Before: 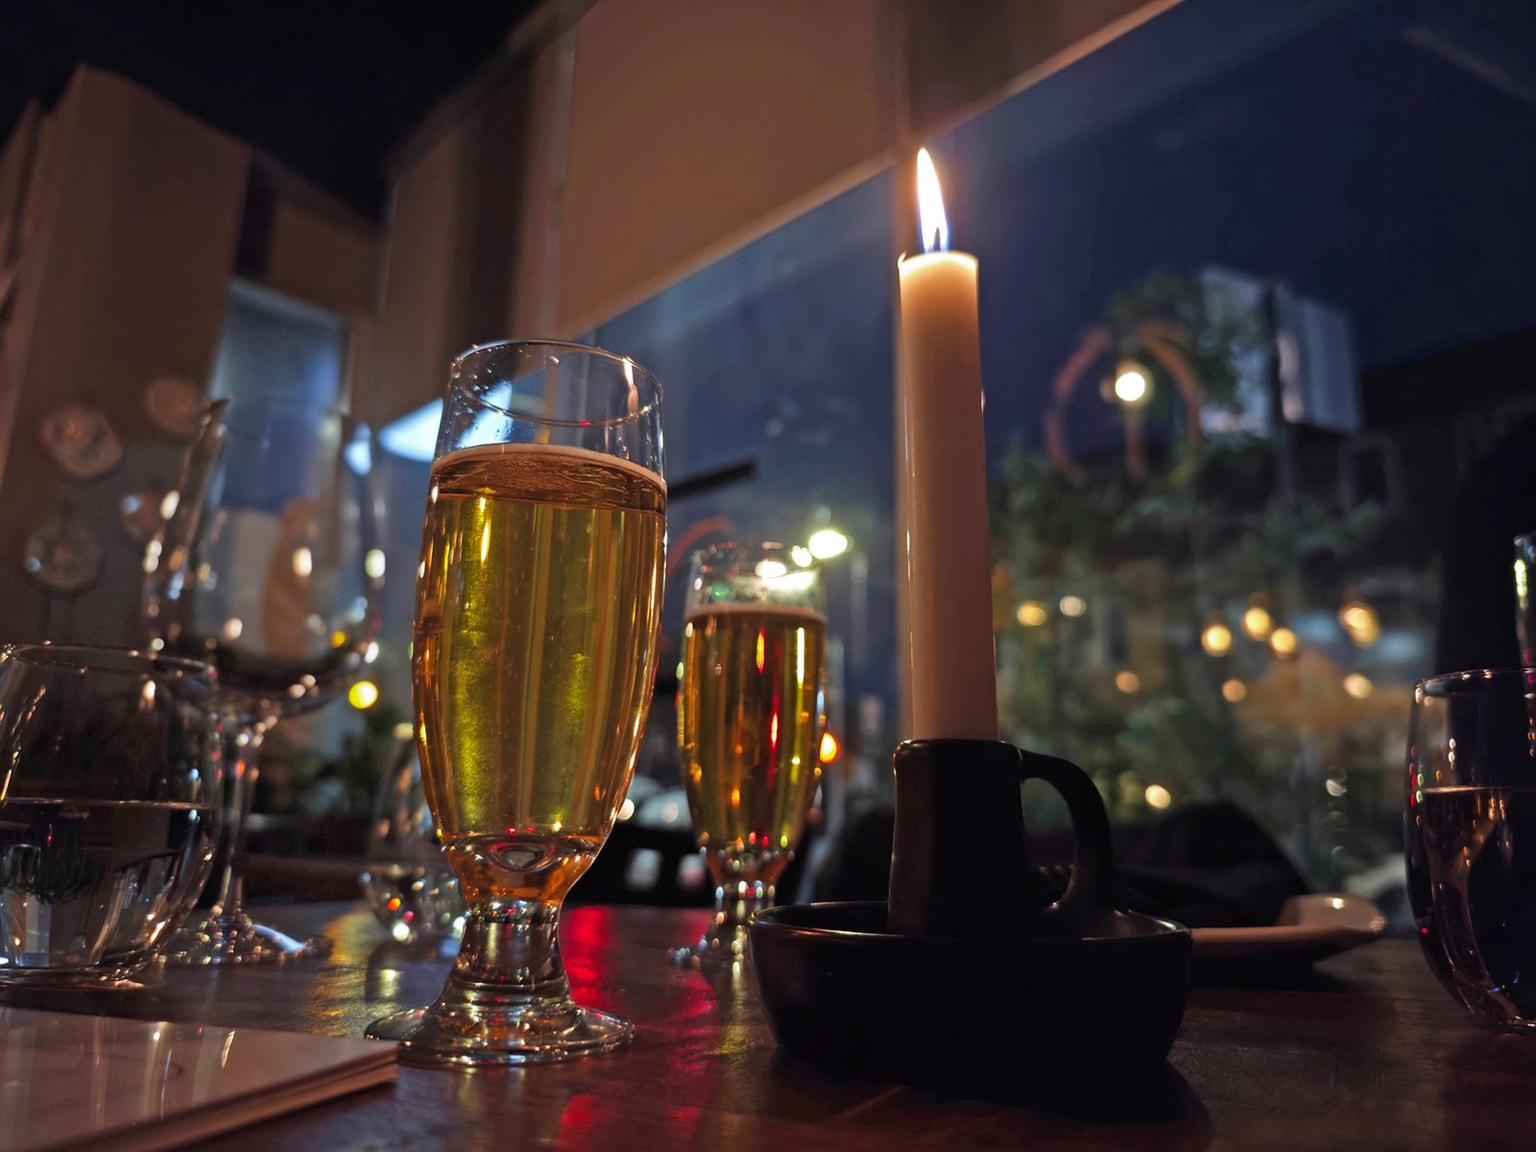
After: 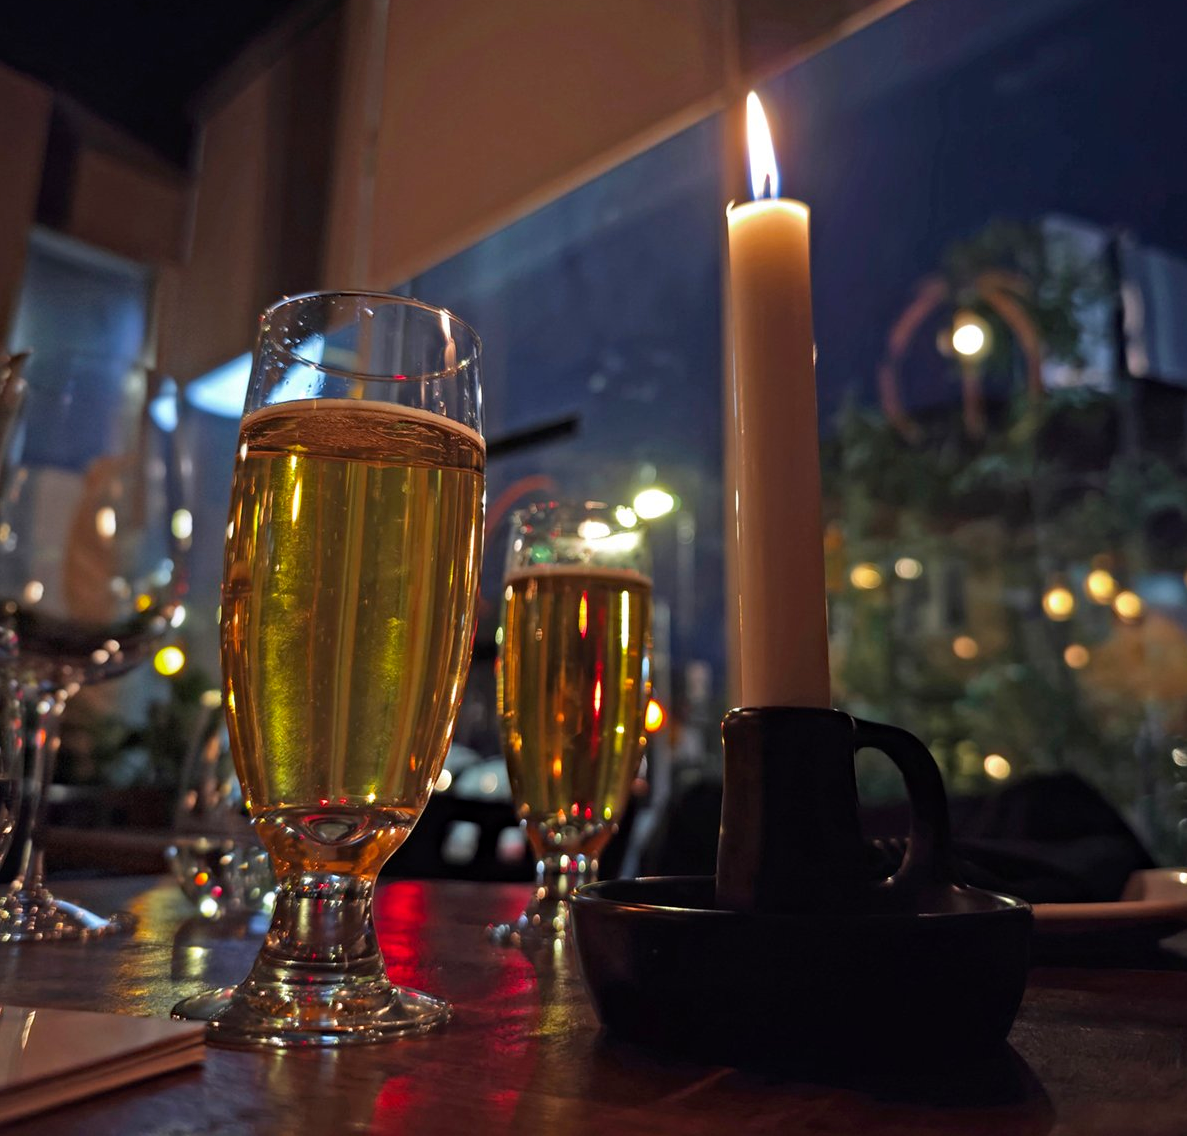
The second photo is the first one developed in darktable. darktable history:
crop and rotate: left 13.15%, top 5.251%, right 12.609%
haze removal: adaptive false
